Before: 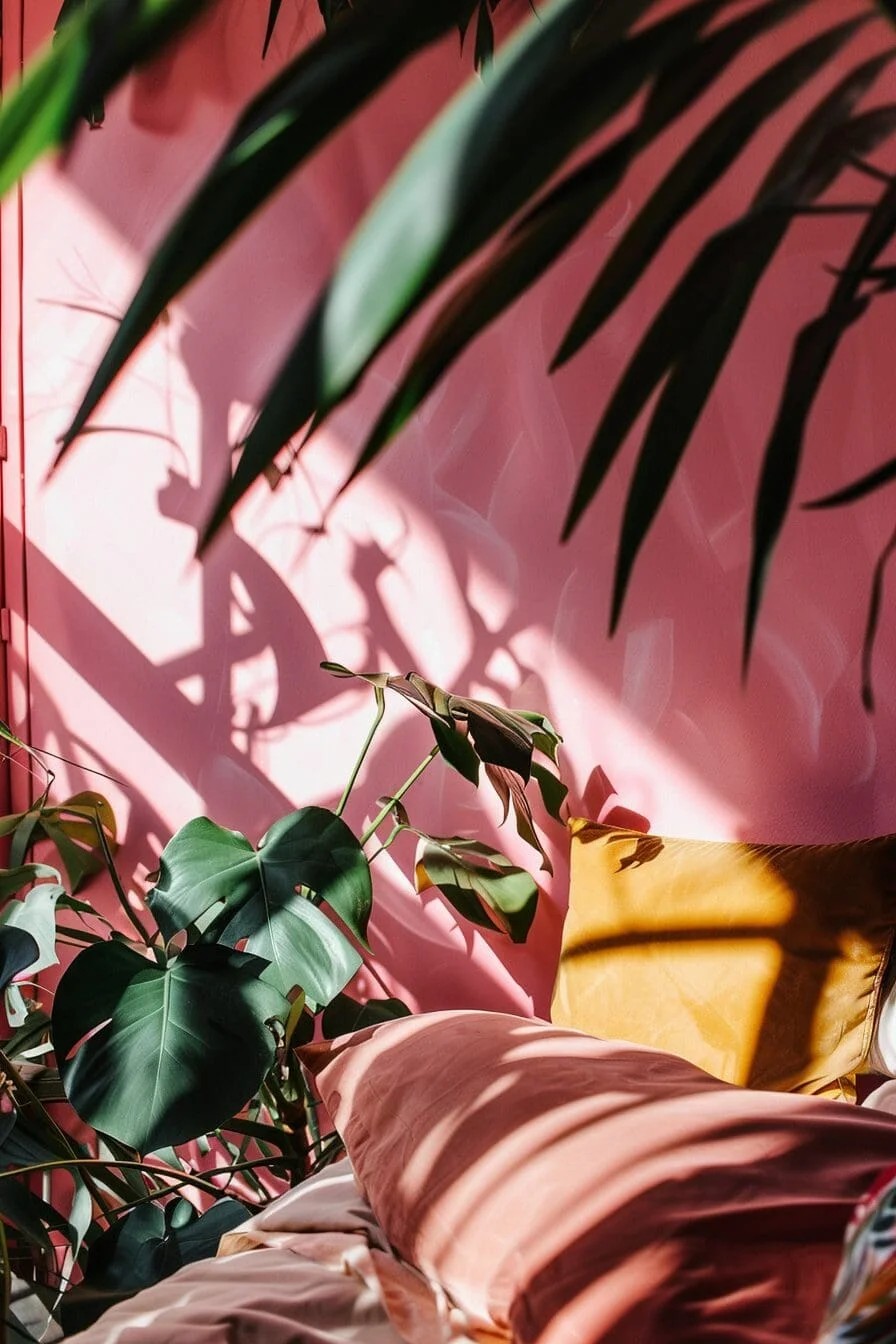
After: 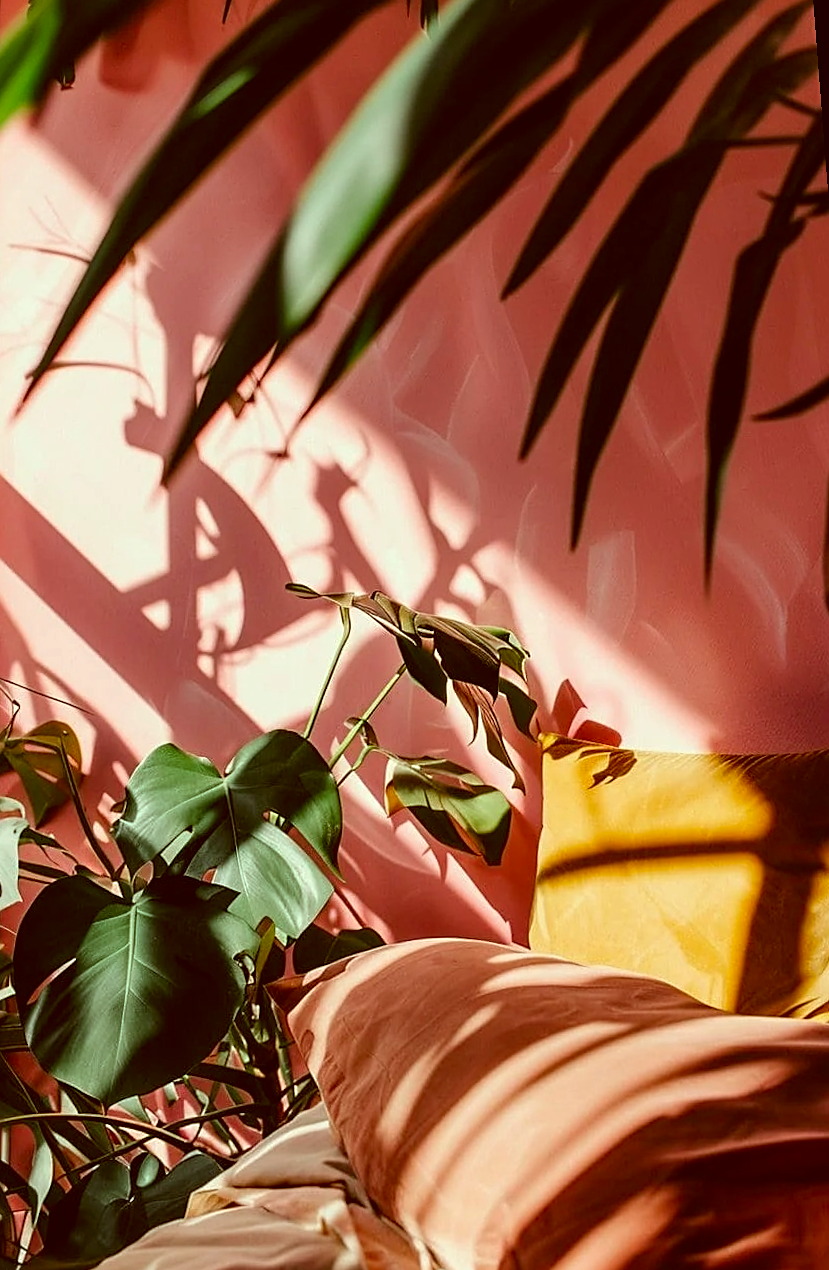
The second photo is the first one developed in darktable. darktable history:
rotate and perspective: rotation -1.68°, lens shift (vertical) -0.146, crop left 0.049, crop right 0.912, crop top 0.032, crop bottom 0.96
color correction: highlights a* -5.94, highlights b* 9.48, shadows a* 10.12, shadows b* 23.94
sharpen: on, module defaults
